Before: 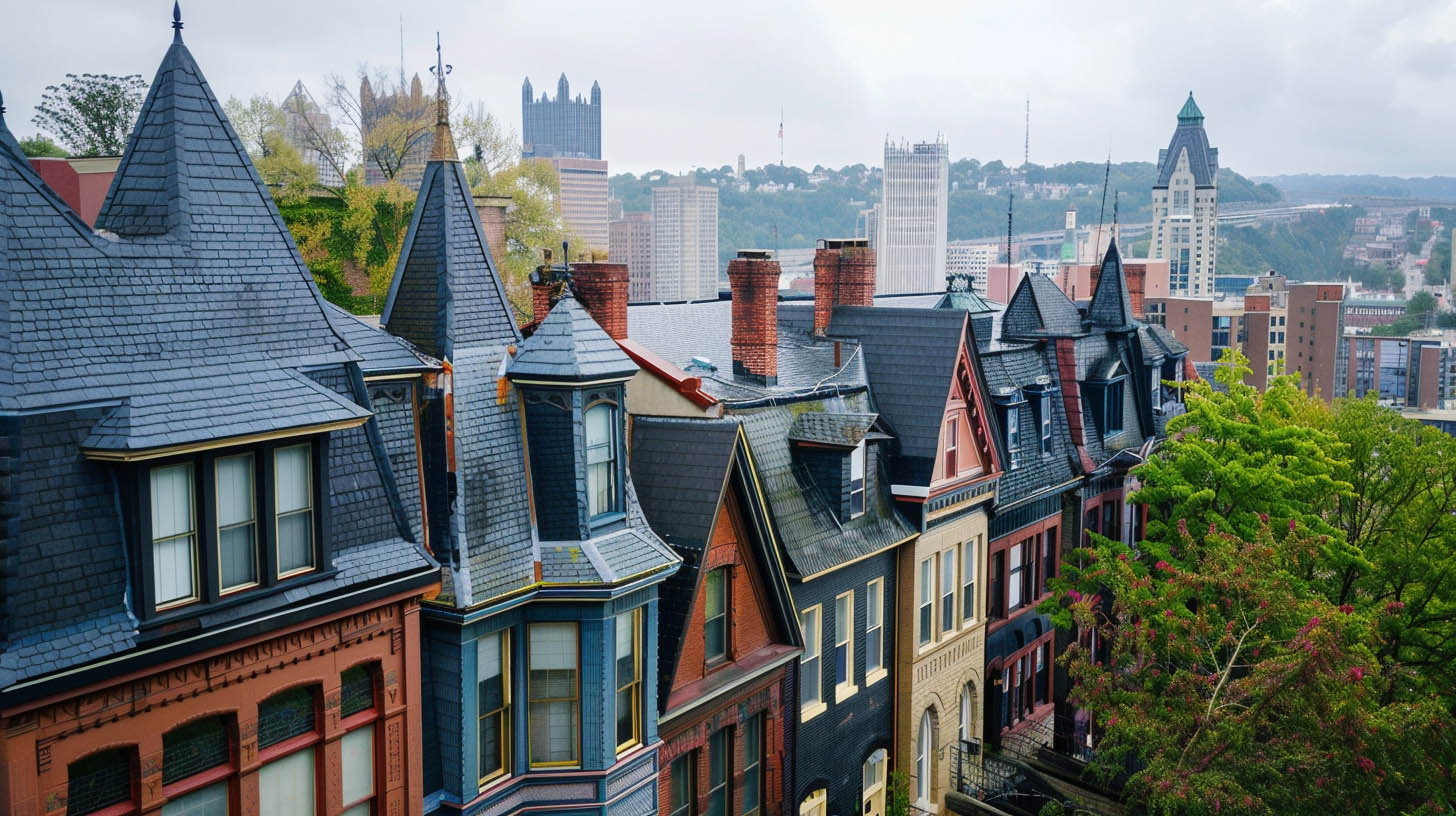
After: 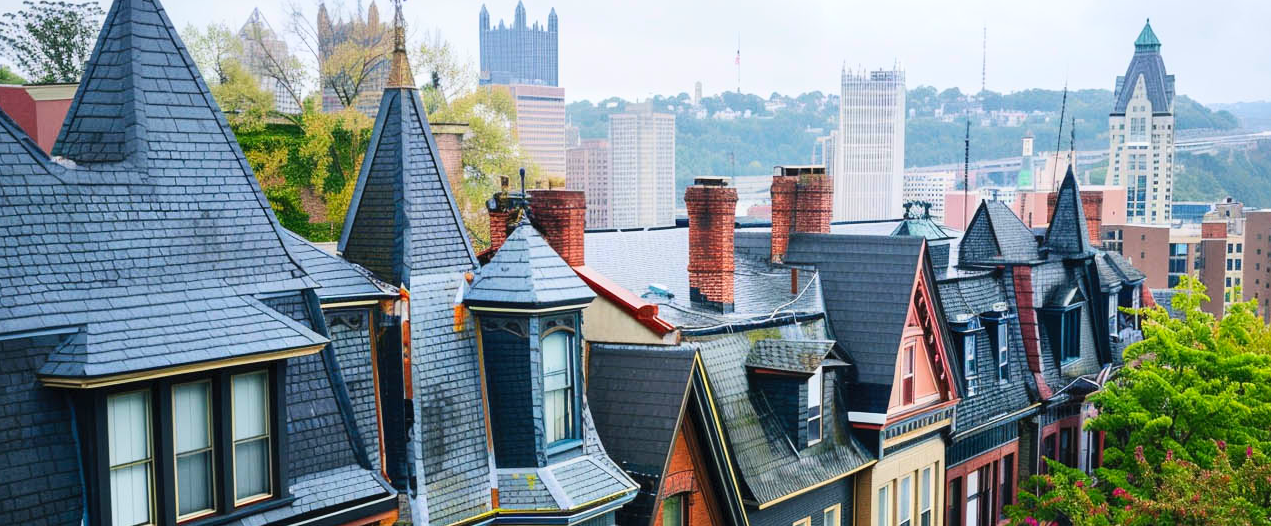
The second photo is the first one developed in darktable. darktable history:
crop: left 3.015%, top 8.969%, right 9.647%, bottom 26.457%
contrast brightness saturation: contrast 0.2, brightness 0.16, saturation 0.22
